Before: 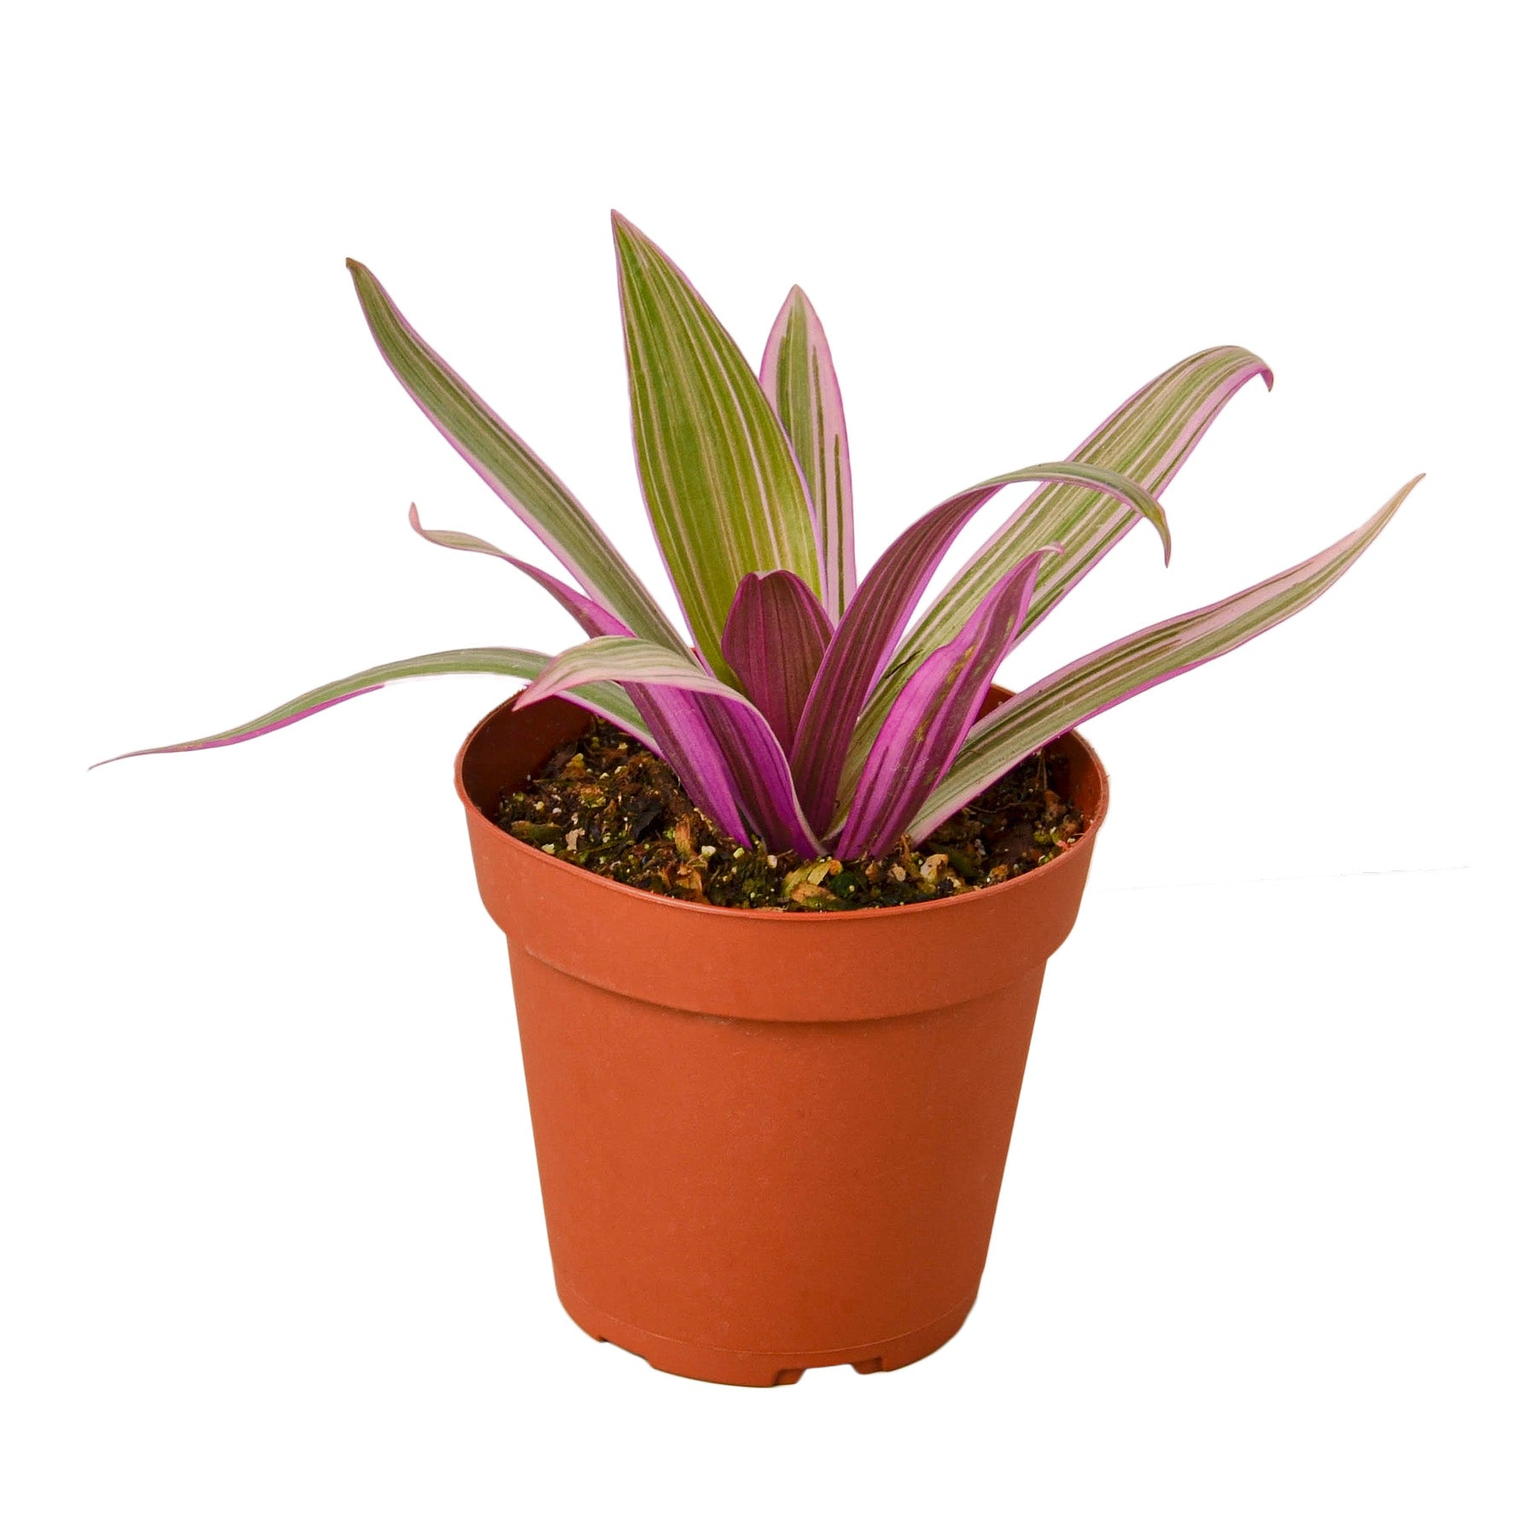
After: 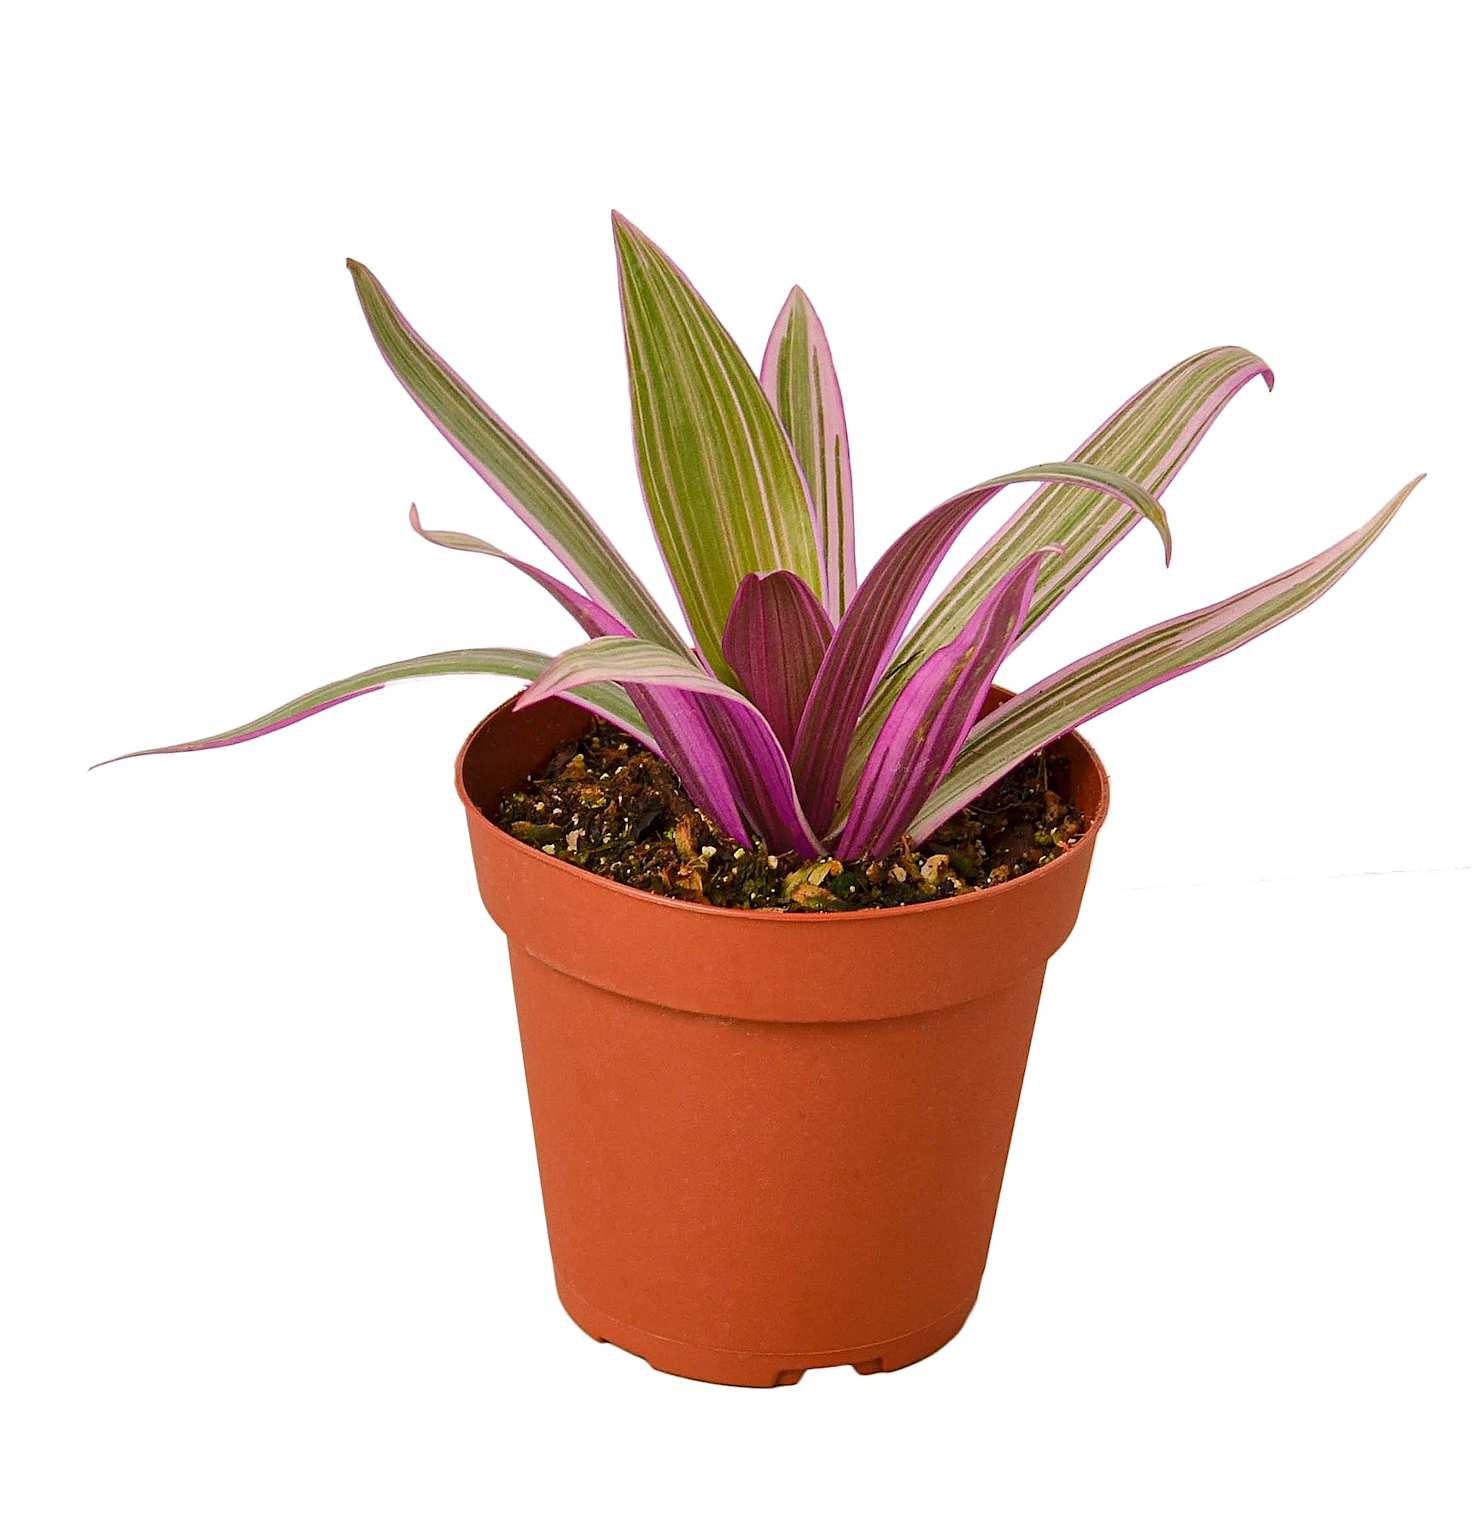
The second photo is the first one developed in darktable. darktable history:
sharpen: on, module defaults
crop: right 4.075%, bottom 0.039%
